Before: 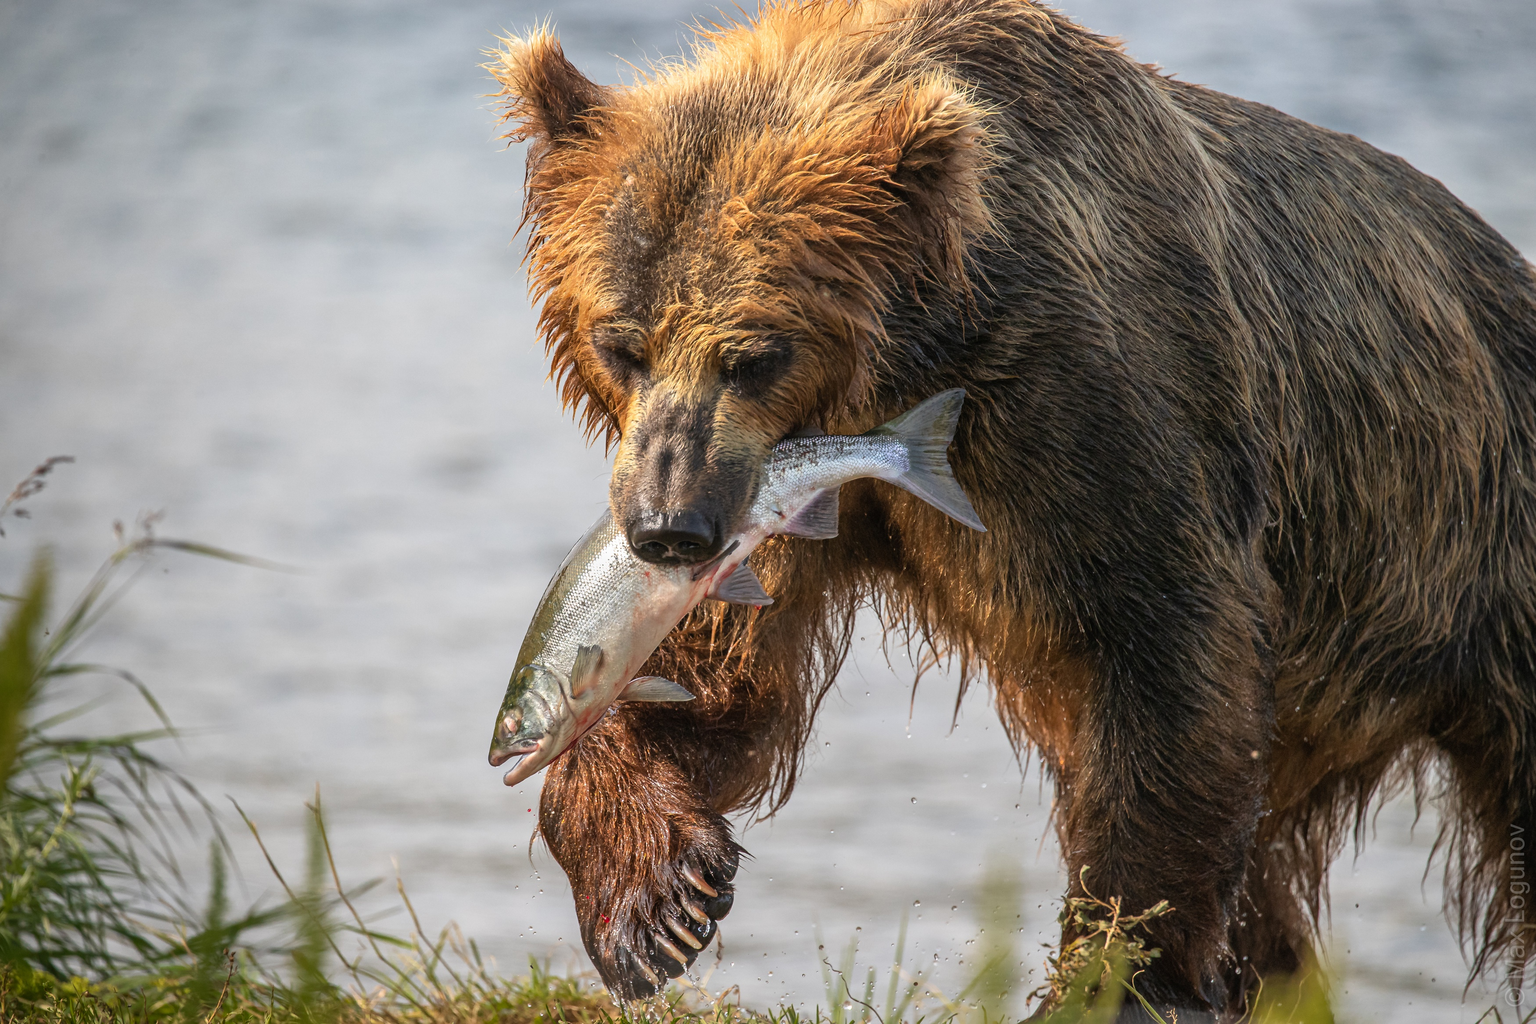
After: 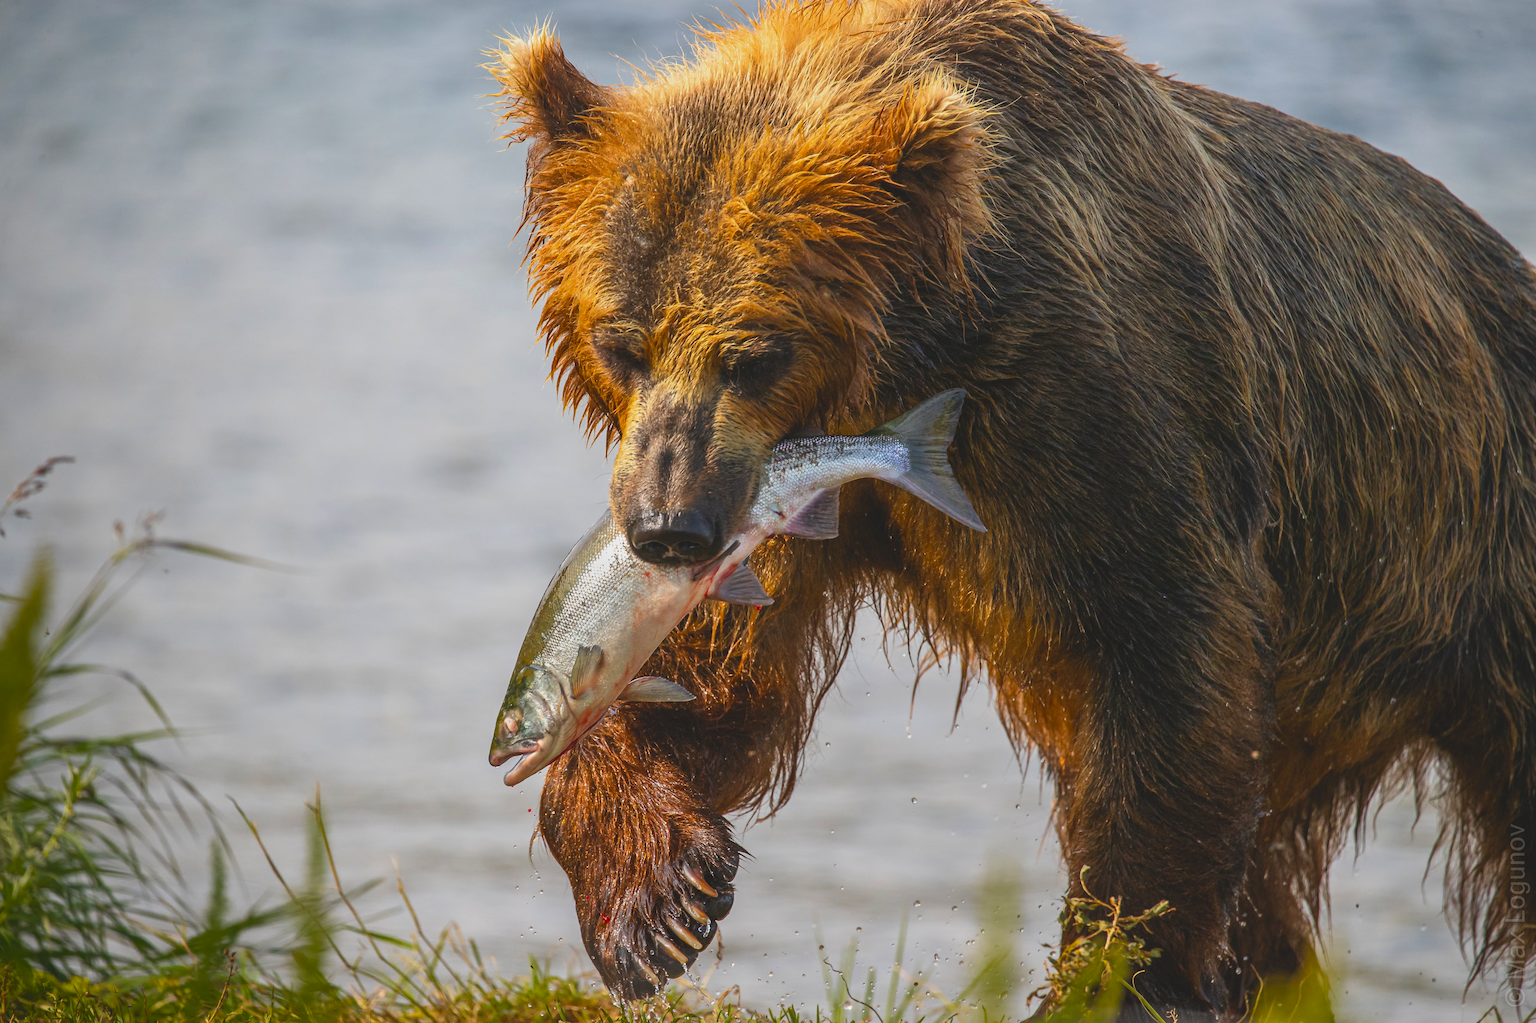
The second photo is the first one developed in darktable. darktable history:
color balance rgb: perceptual saturation grading › global saturation 20%, perceptual saturation grading › highlights 2.499%, perceptual saturation grading › shadows 49.644%, perceptual brilliance grading › highlights 7.919%, perceptual brilliance grading › mid-tones 4.273%, perceptual brilliance grading › shadows 2.186%
velvia: strength 6.07%
exposure: black level correction -0.015, exposure -0.512 EV, compensate highlight preservation false
local contrast: mode bilateral grid, contrast 100, coarseness 100, detail 92%, midtone range 0.2
